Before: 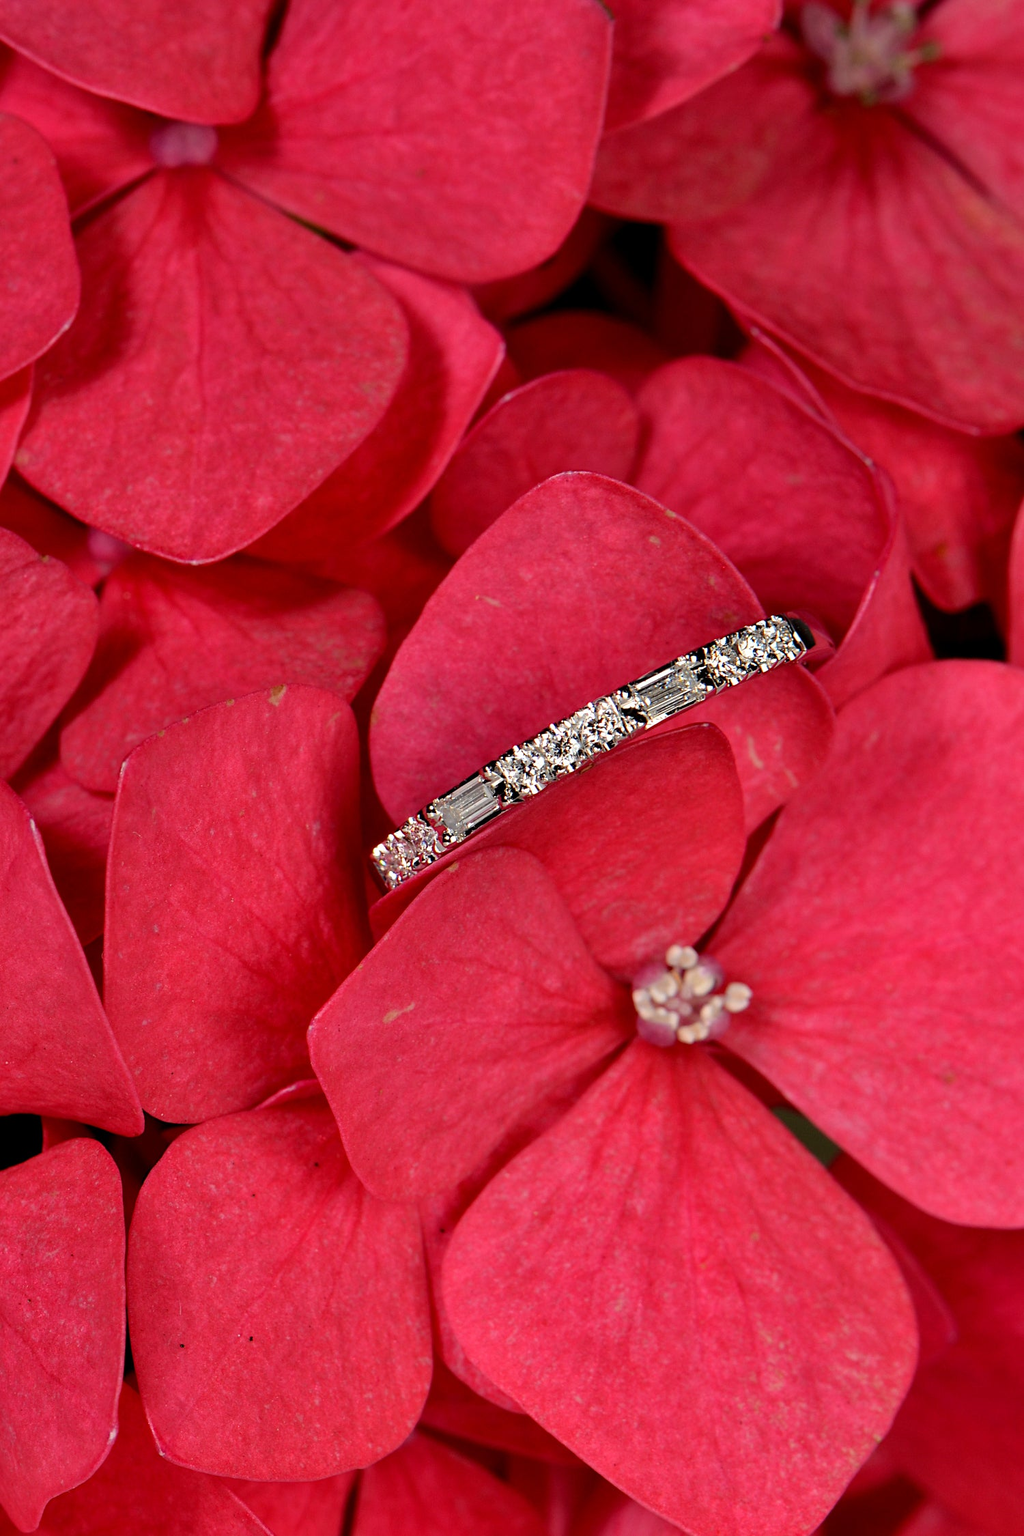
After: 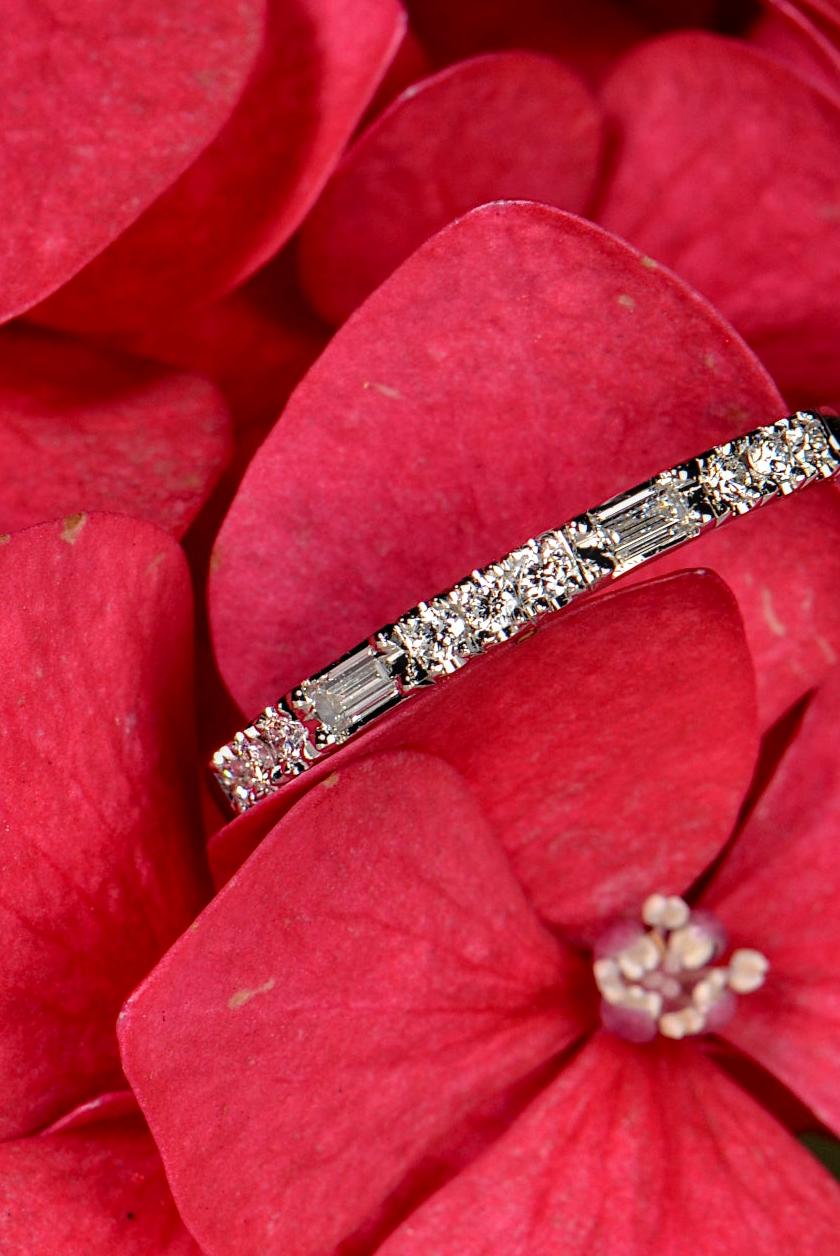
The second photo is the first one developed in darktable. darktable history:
local contrast: on, module defaults
crop and rotate: left 22.205%, top 21.819%, right 21.735%, bottom 22.331%
